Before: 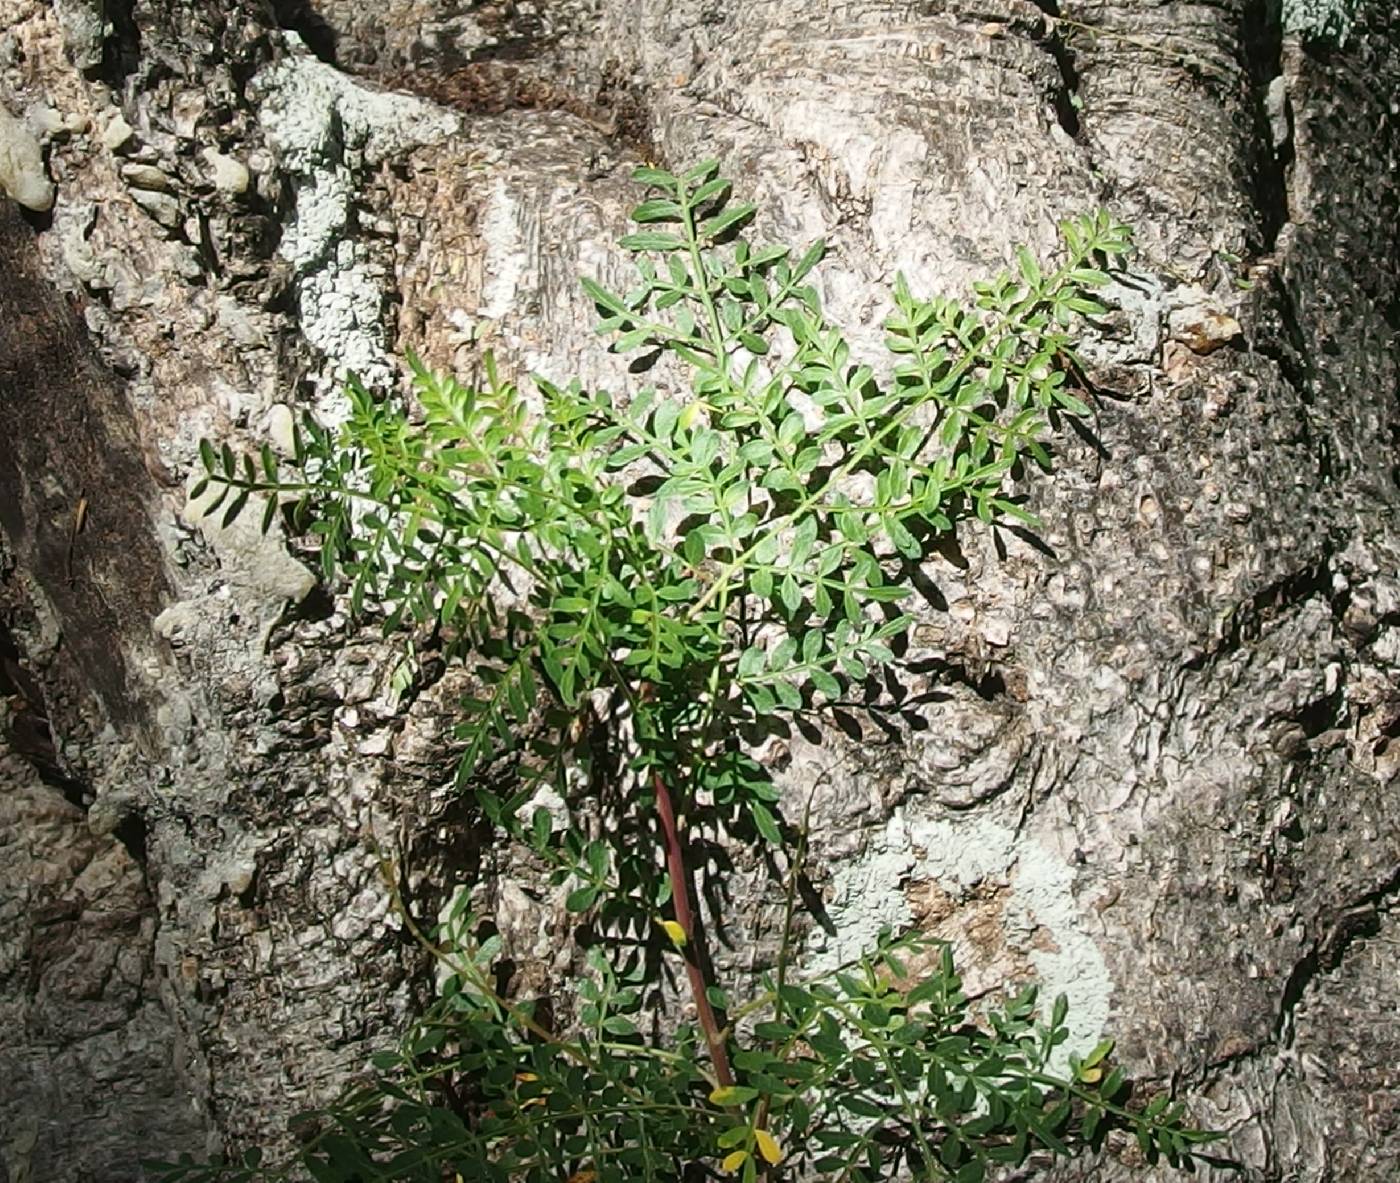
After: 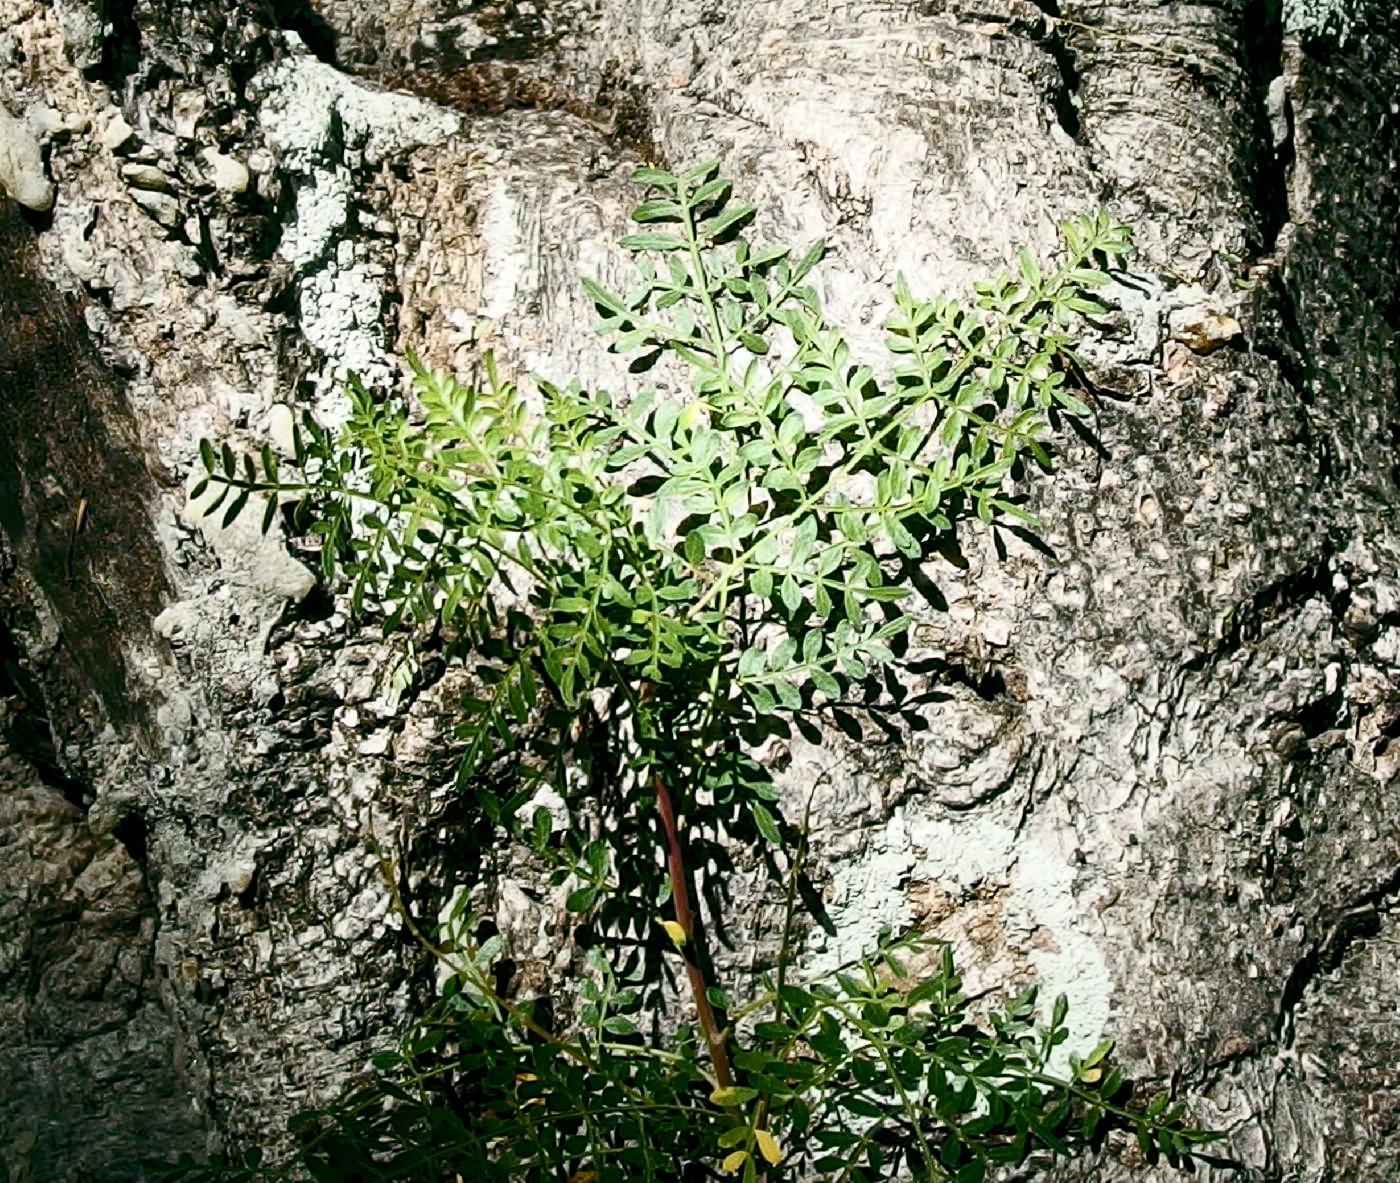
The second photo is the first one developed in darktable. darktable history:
contrast brightness saturation: contrast 0.254, saturation -0.32
color balance rgb: global offset › luminance -0.318%, global offset › chroma 0.119%, global offset › hue 162.37°, perceptual saturation grading › global saturation 45.113%, perceptual saturation grading › highlights -25.09%, perceptual saturation grading › shadows 49.938%, global vibrance 9.572%
